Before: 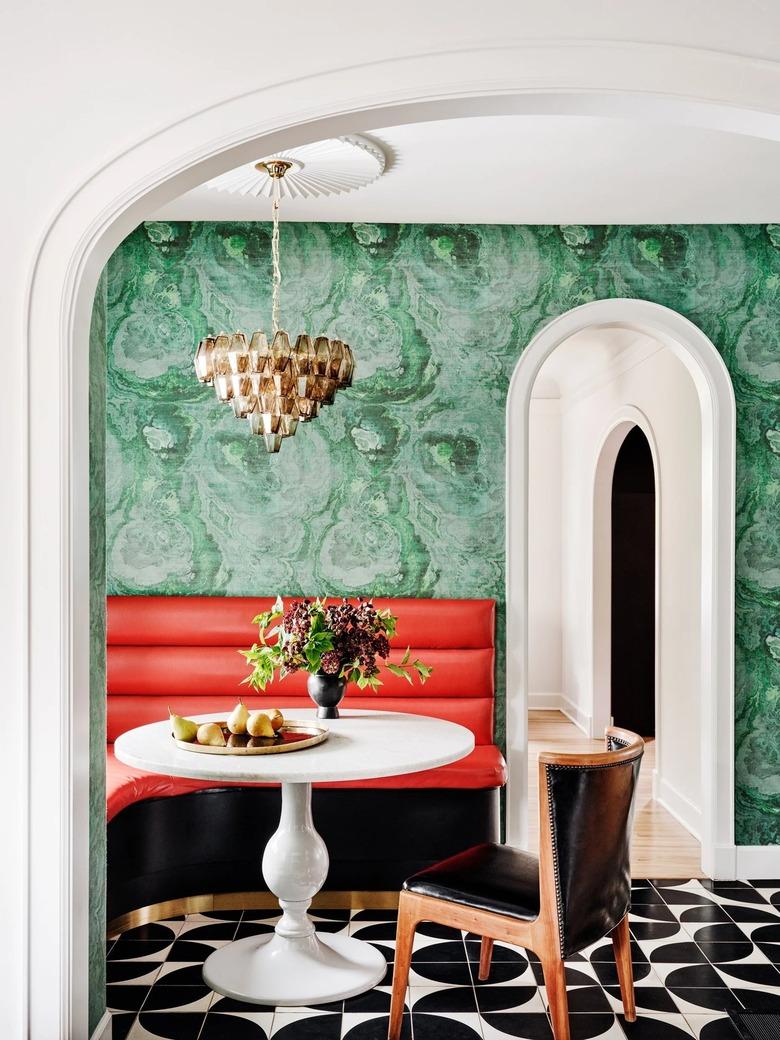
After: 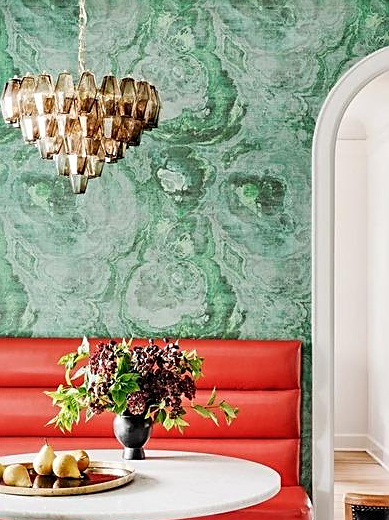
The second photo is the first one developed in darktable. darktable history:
crop: left 25%, top 25%, right 25%, bottom 25%
sharpen: on, module defaults
white balance: red 1, blue 1
